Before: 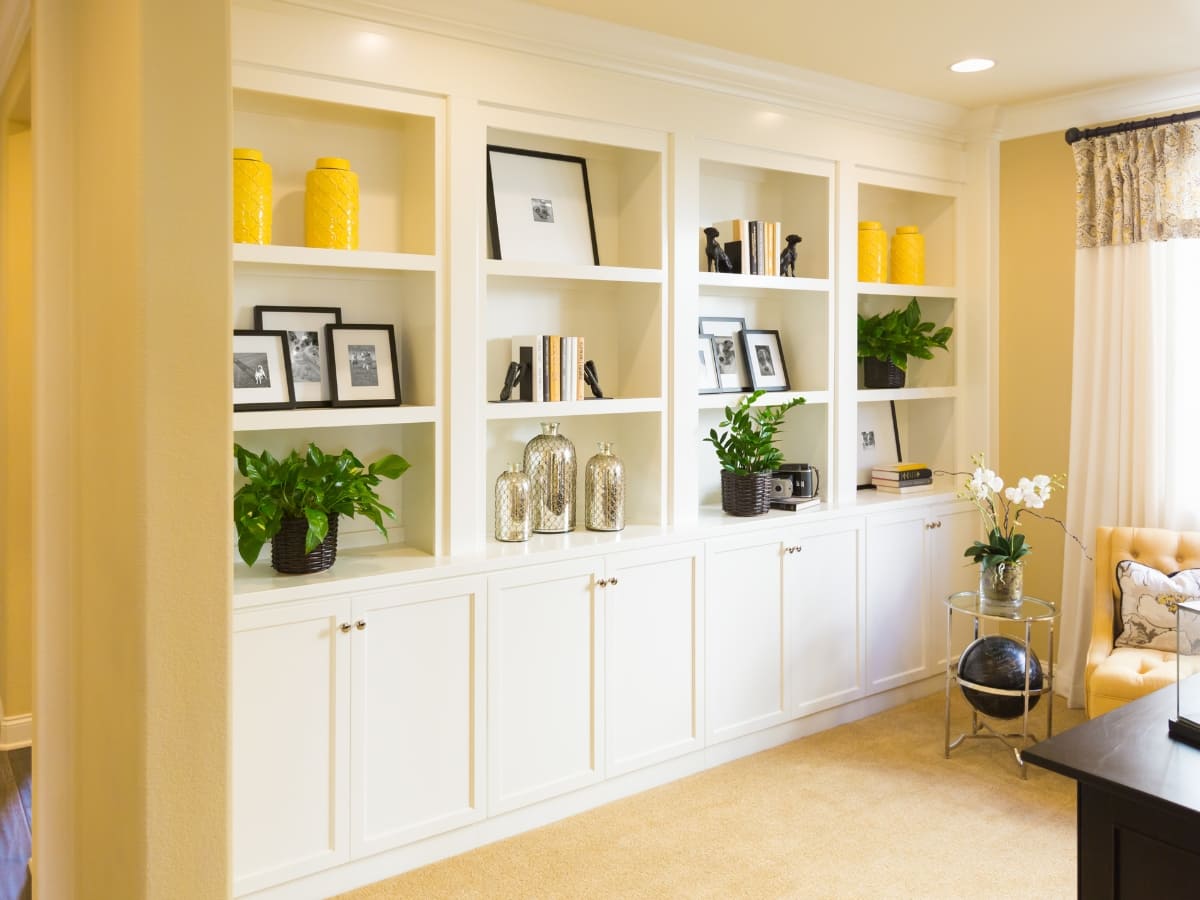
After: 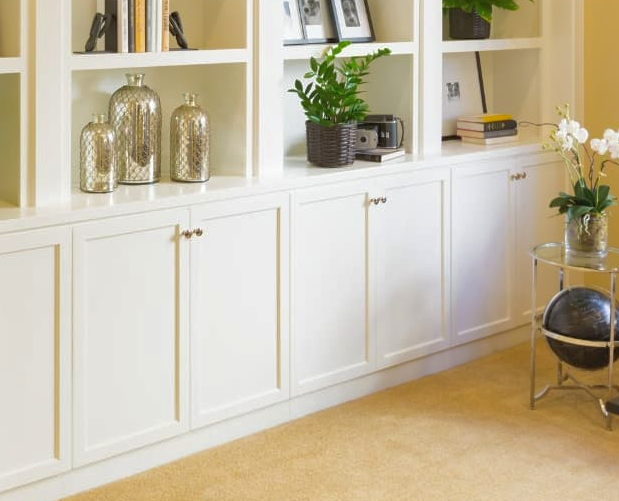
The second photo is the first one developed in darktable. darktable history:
crop: left 34.661%, top 38.881%, right 13.719%, bottom 5.368%
shadows and highlights: on, module defaults
